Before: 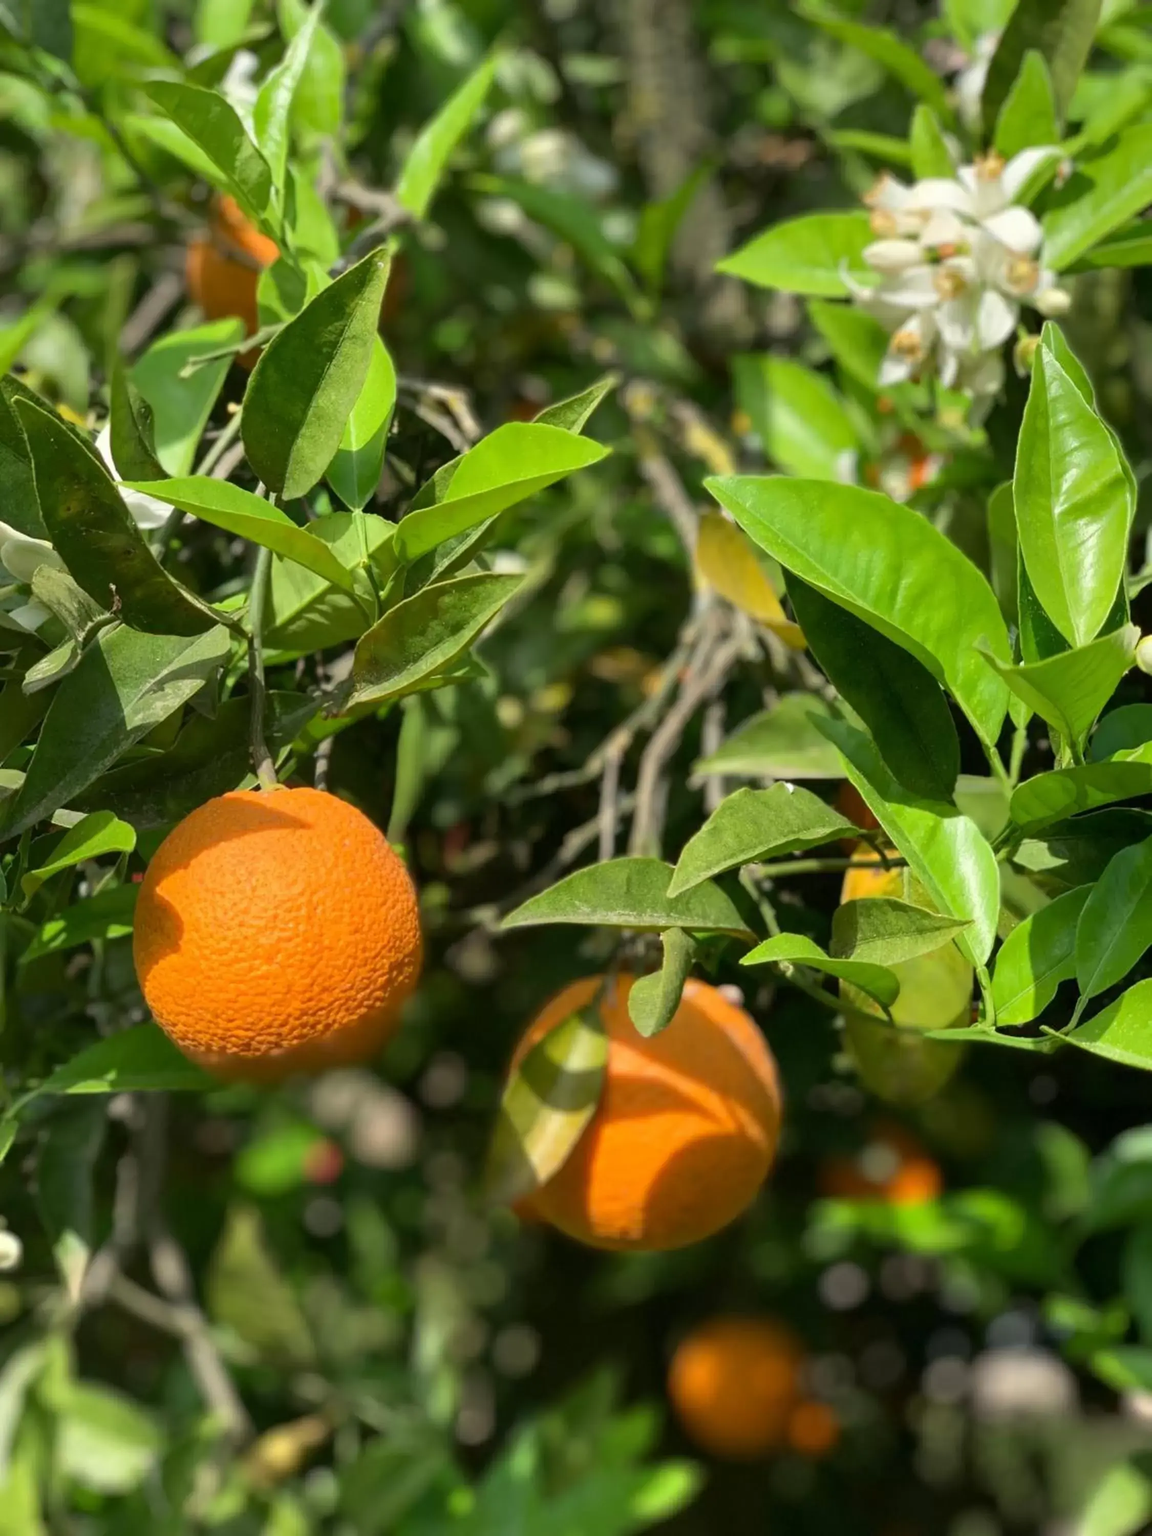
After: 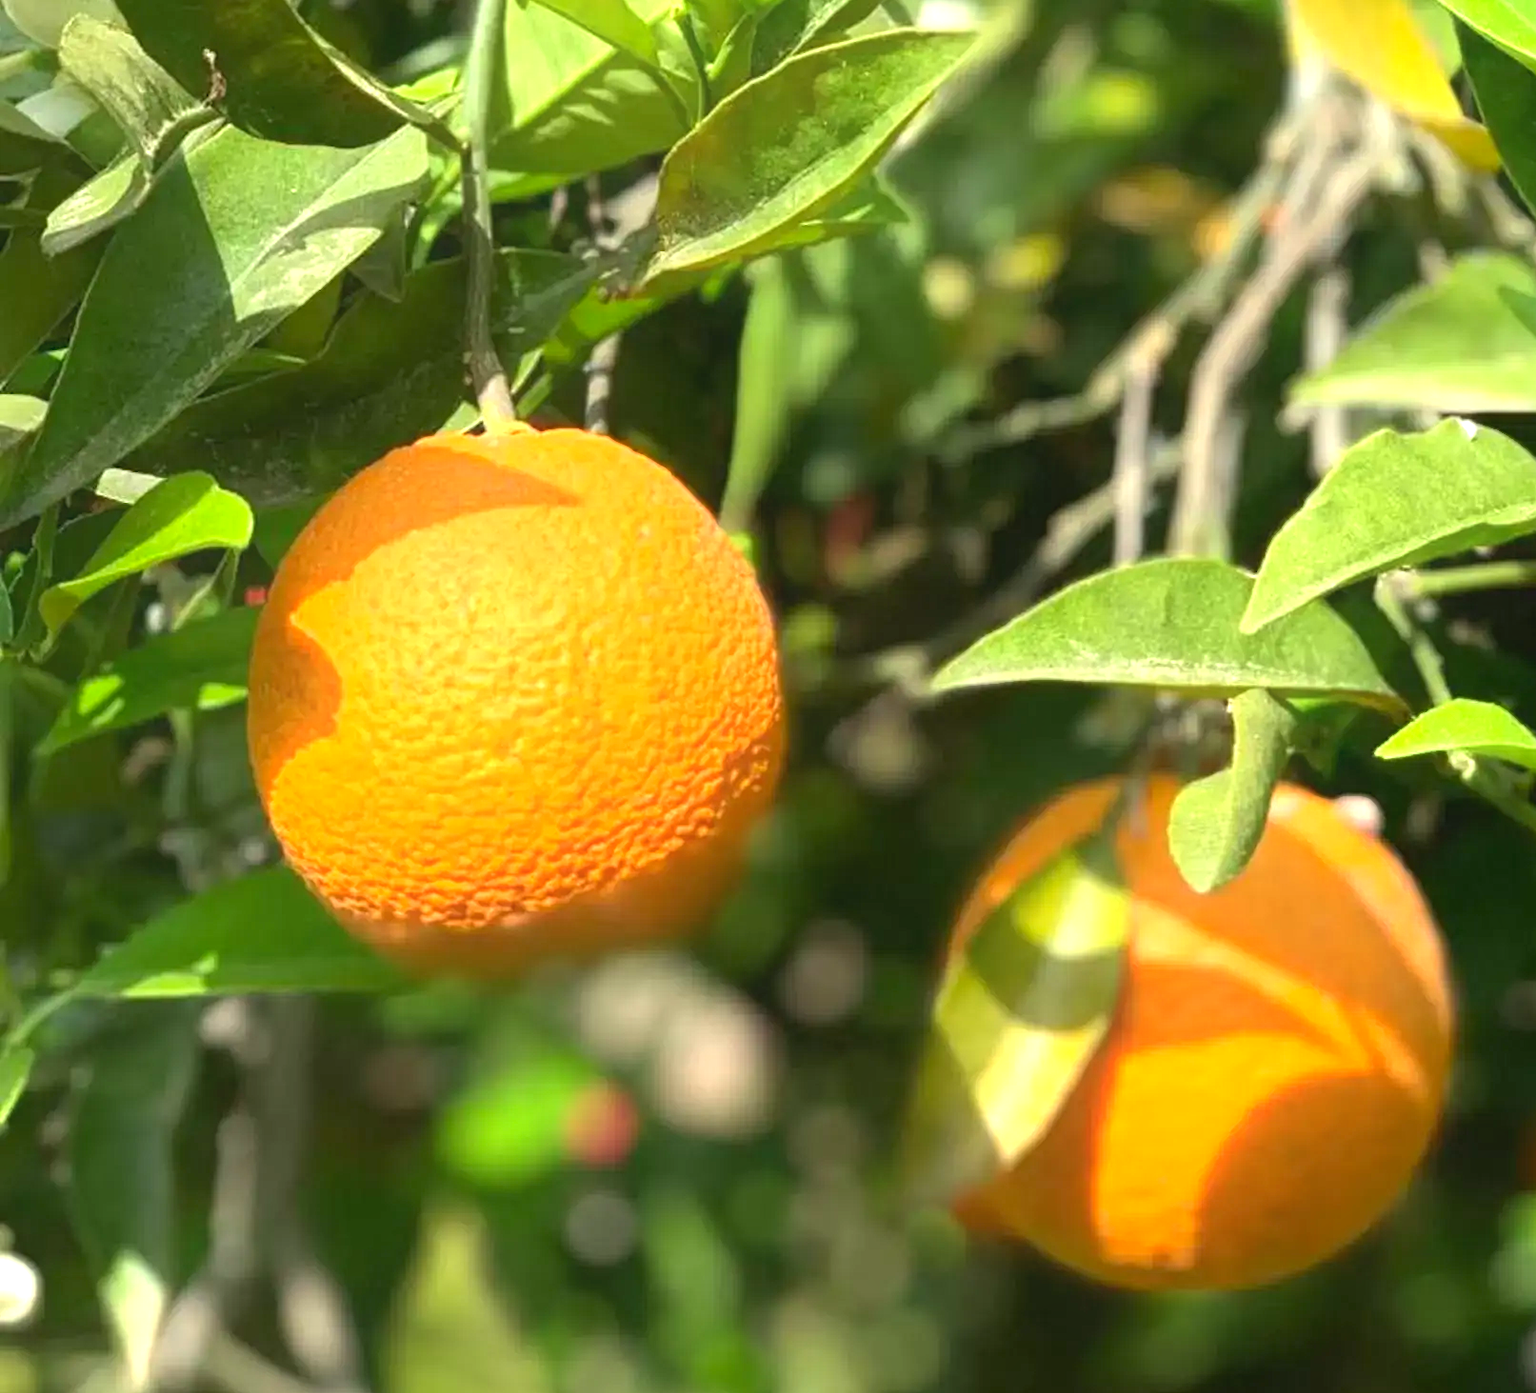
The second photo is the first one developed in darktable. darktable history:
exposure: black level correction 0, exposure 1.2 EV, compensate highlight preservation false
crop: top 36.278%, right 28.284%, bottom 14.939%
contrast equalizer: octaves 7, y [[0.439, 0.44, 0.442, 0.457, 0.493, 0.498], [0.5 ×6], [0.5 ×6], [0 ×6], [0 ×6]]
